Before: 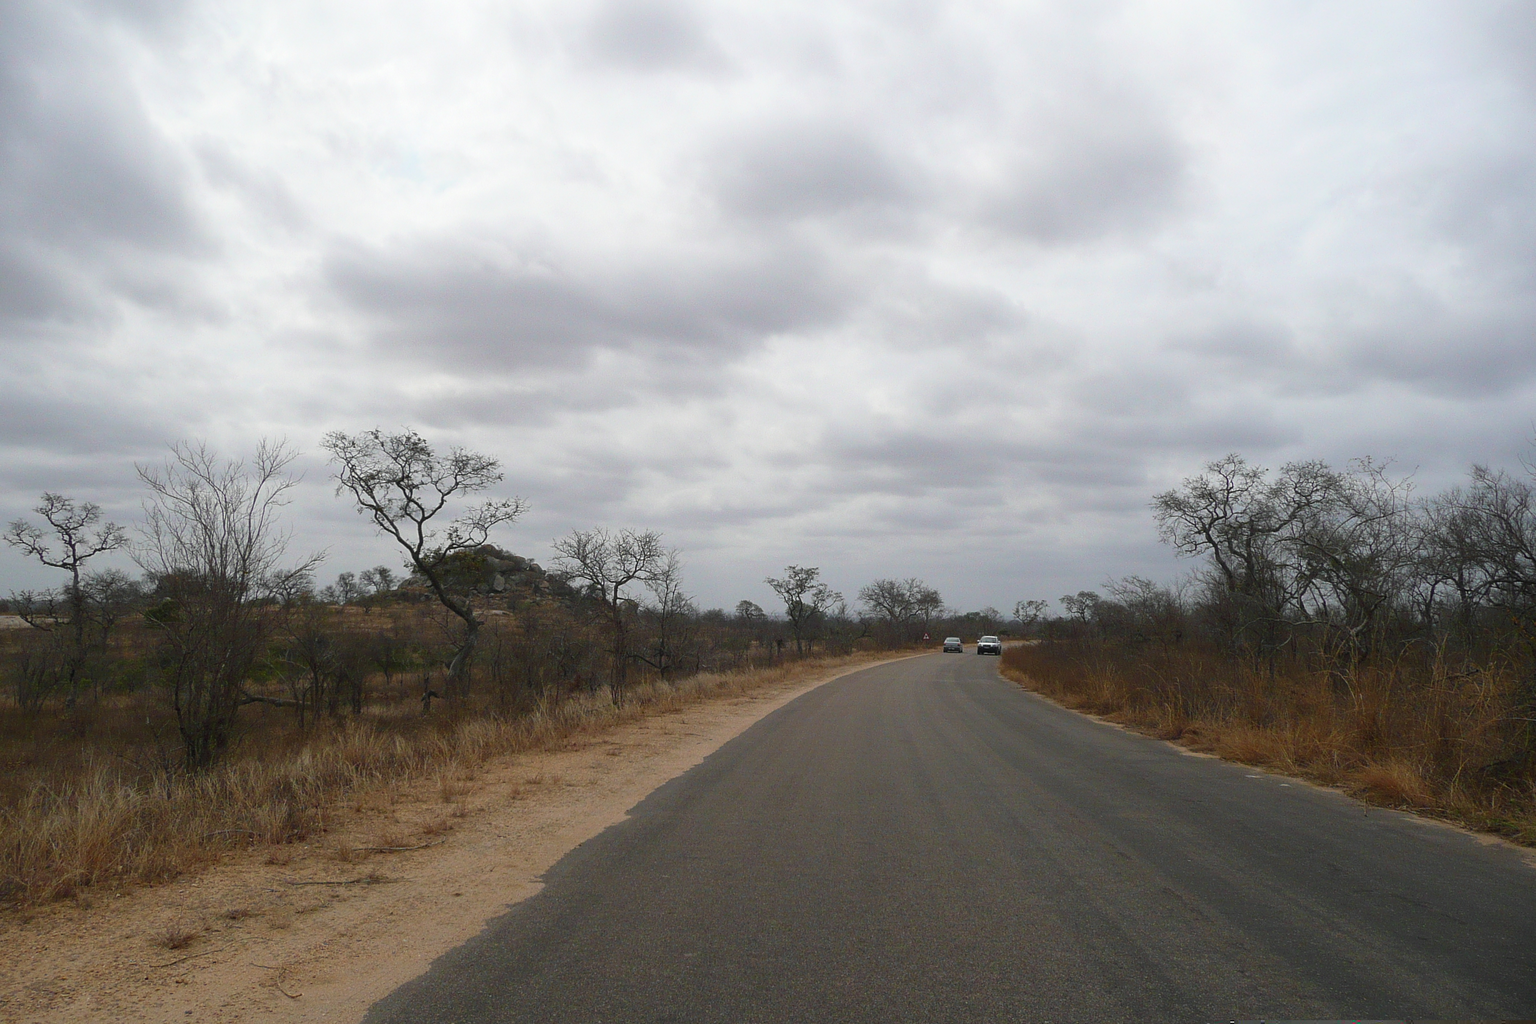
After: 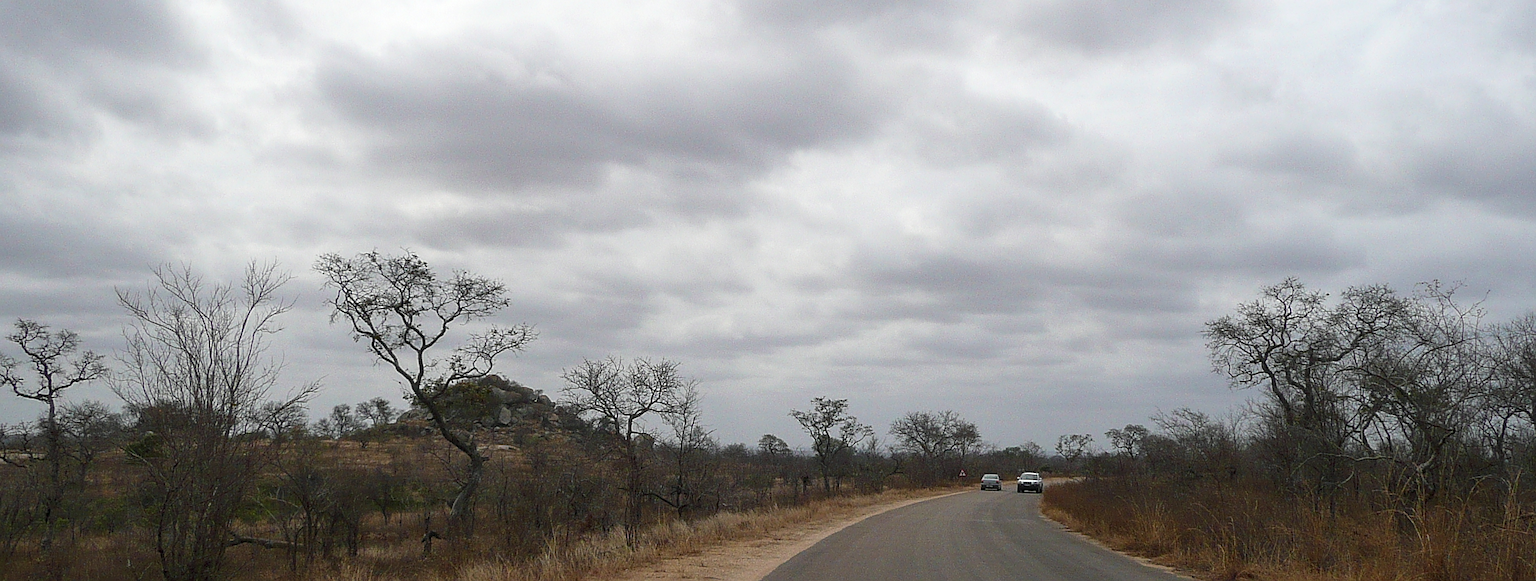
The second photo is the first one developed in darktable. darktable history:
sharpen: on, module defaults
local contrast: on, module defaults
exposure: compensate highlight preservation false
crop: left 1.804%, top 19.045%, right 4.8%, bottom 27.911%
